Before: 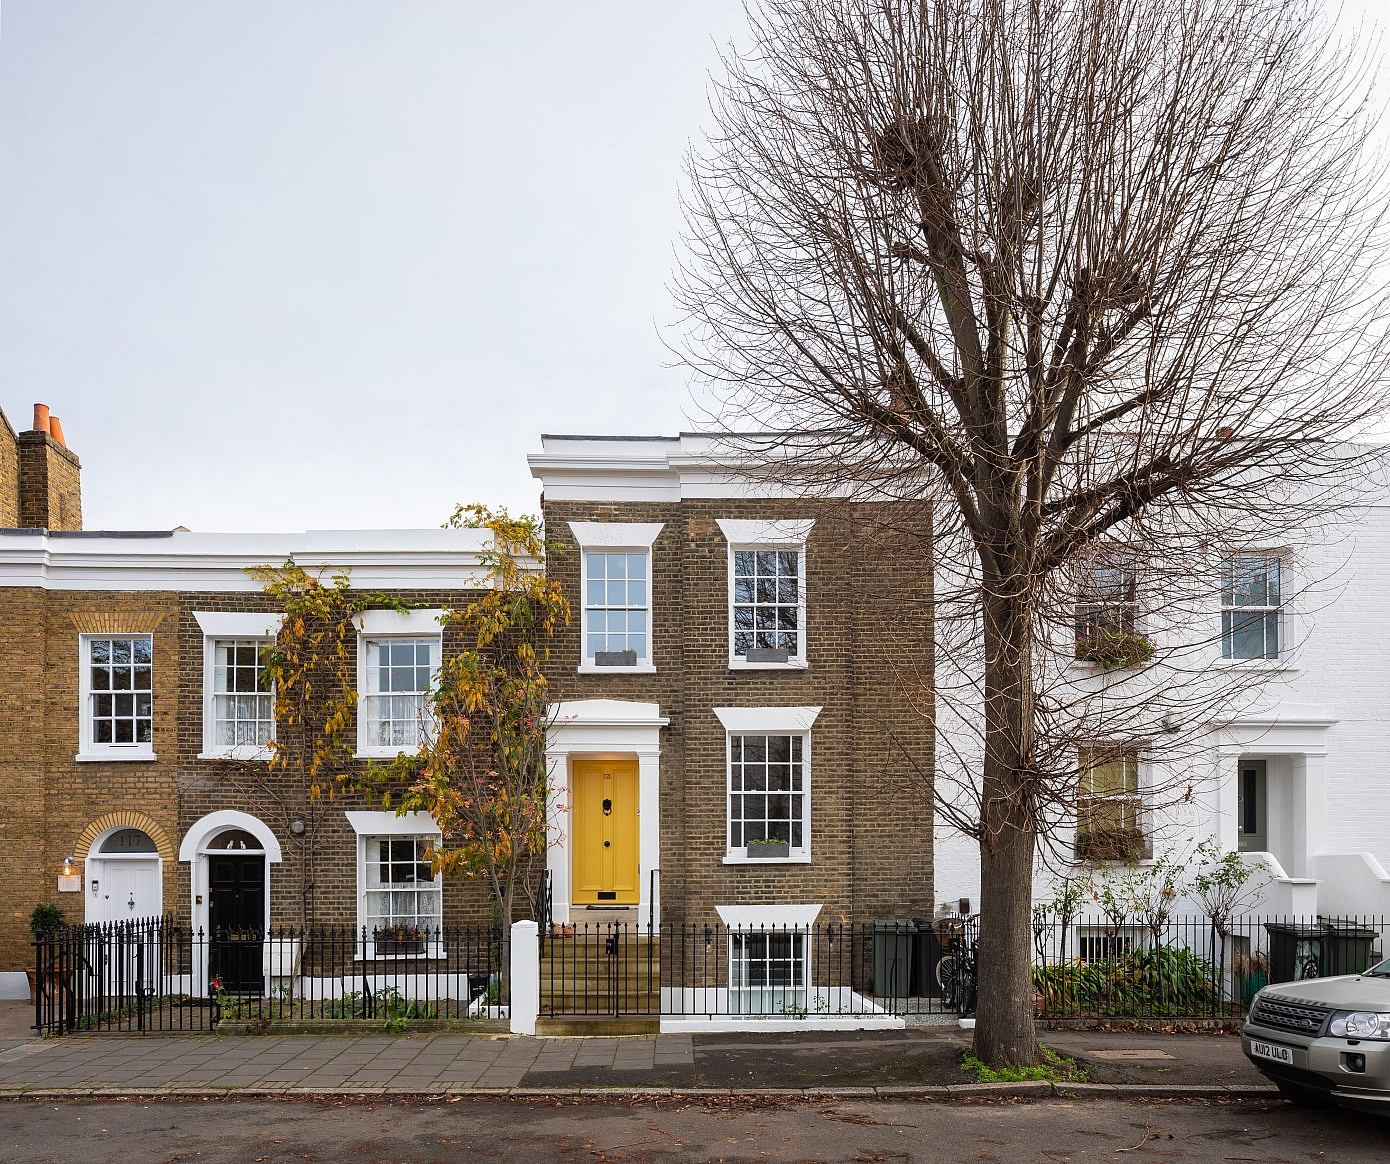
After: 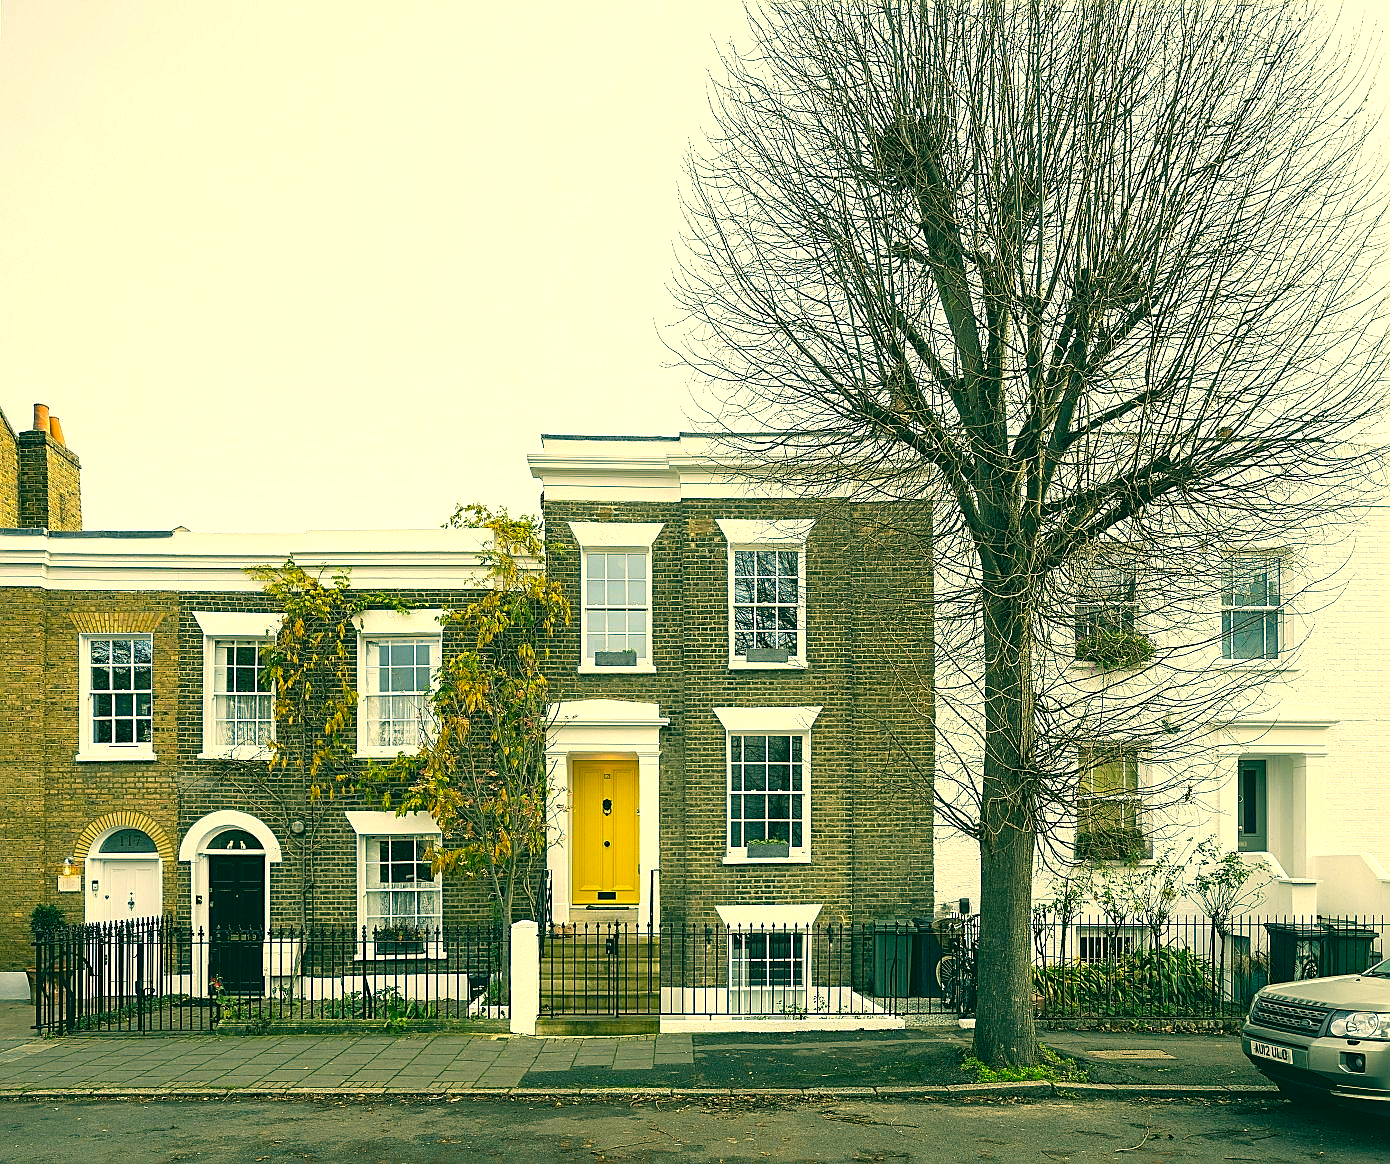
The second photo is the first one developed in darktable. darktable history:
exposure: black level correction -0.002, exposure 0.54 EV, compensate highlight preservation false
color correction: highlights a* 1.83, highlights b* 34.02, shadows a* -36.68, shadows b* -5.48
sharpen: on, module defaults
